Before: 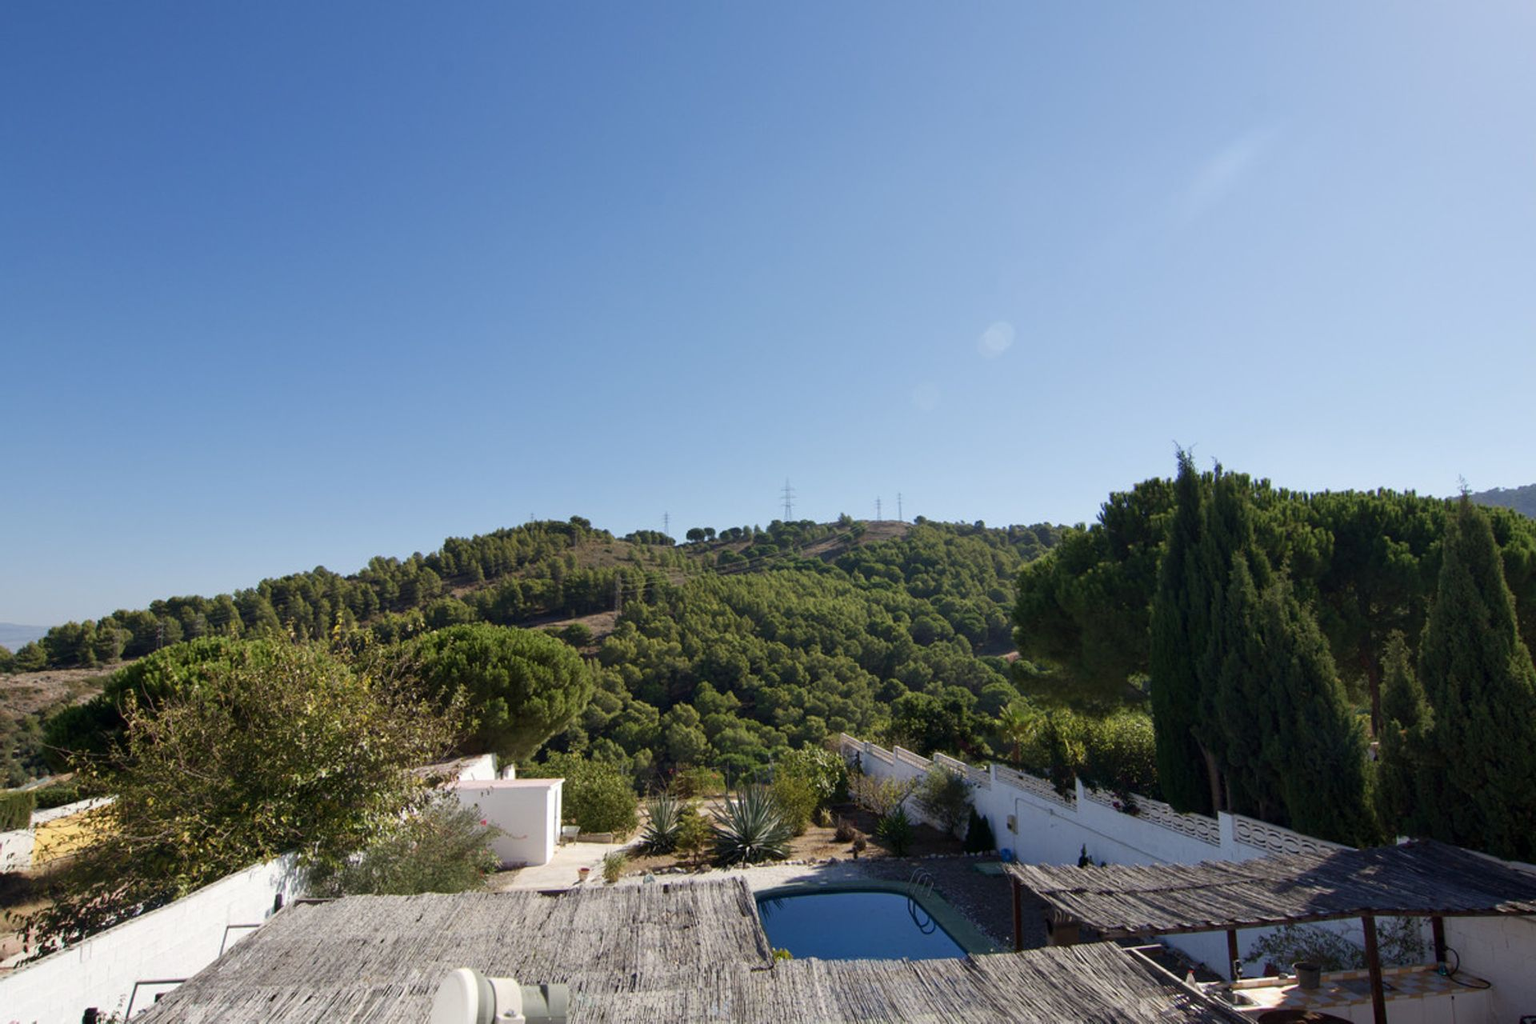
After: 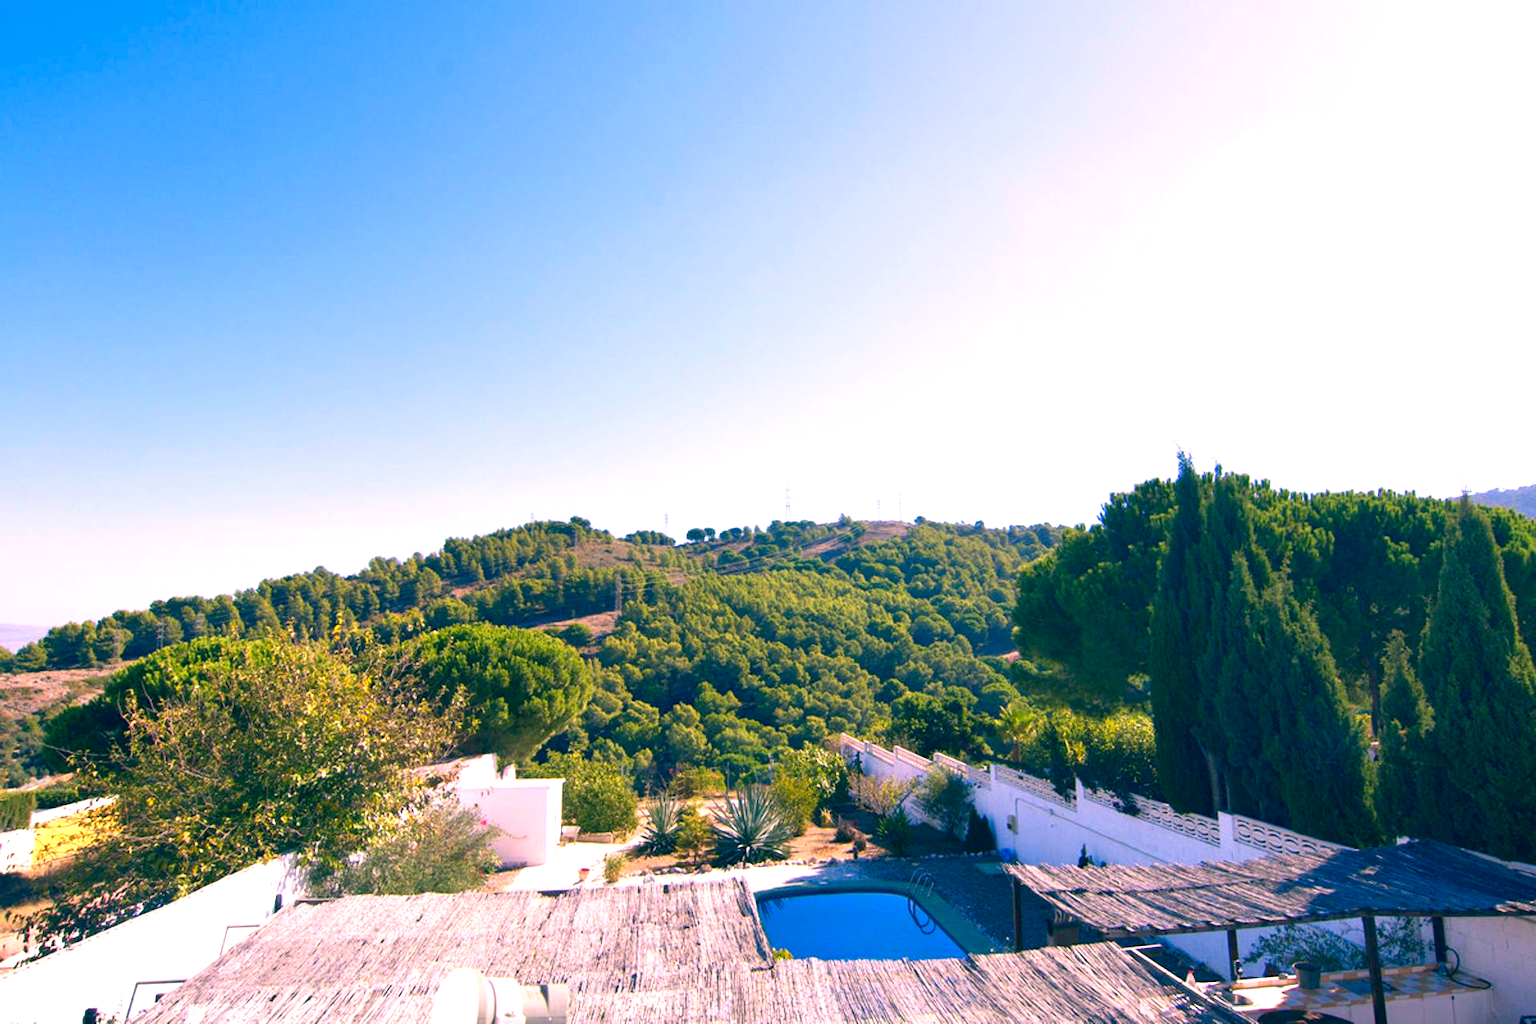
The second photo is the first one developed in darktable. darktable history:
exposure: black level correction 0, exposure 1.2 EV, compensate highlight preservation false
color correction: highlights a* 17.03, highlights b* 0.28, shadows a* -14.92, shadows b* -14.12, saturation 1.51
